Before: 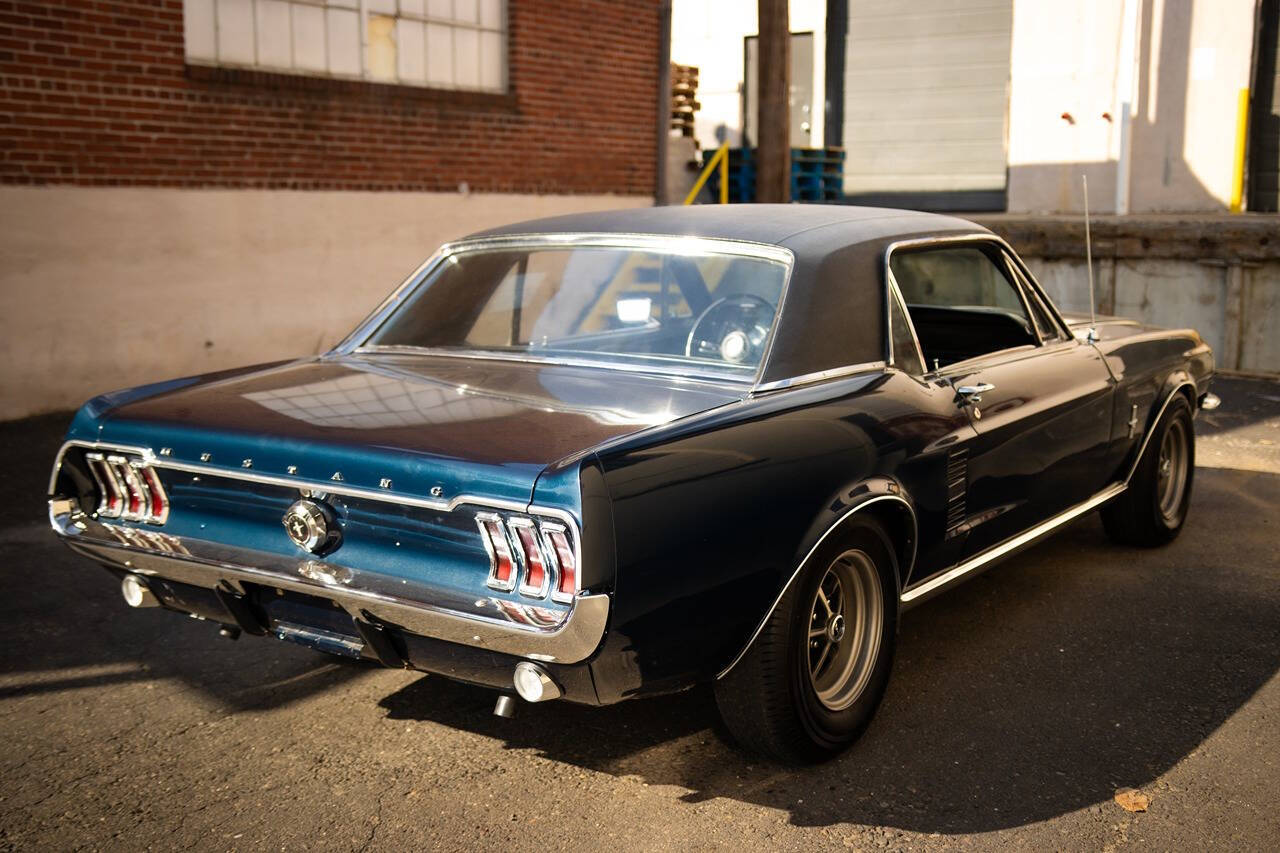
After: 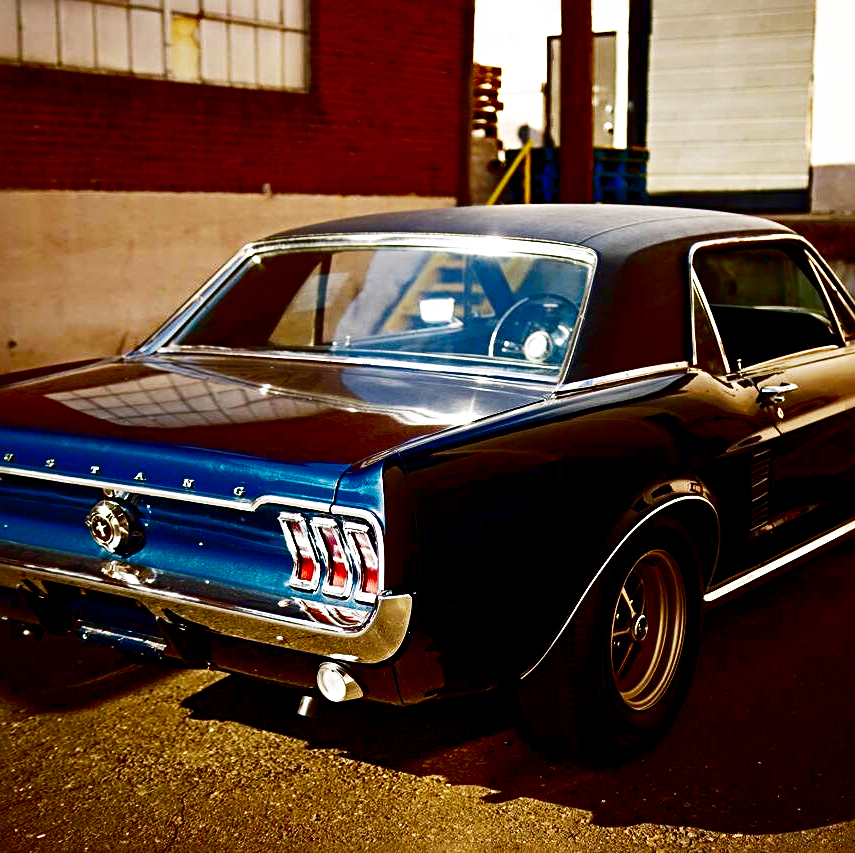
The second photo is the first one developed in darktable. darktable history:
contrast brightness saturation: brightness -0.986, saturation 0.996
base curve: curves: ch0 [(0, 0) (0.028, 0.03) (0.121, 0.232) (0.46, 0.748) (0.859, 0.968) (1, 1)], preserve colors none
sharpen: radius 3.949
crop: left 15.408%, right 17.774%
levels: mode automatic, levels [0.062, 0.494, 0.925]
